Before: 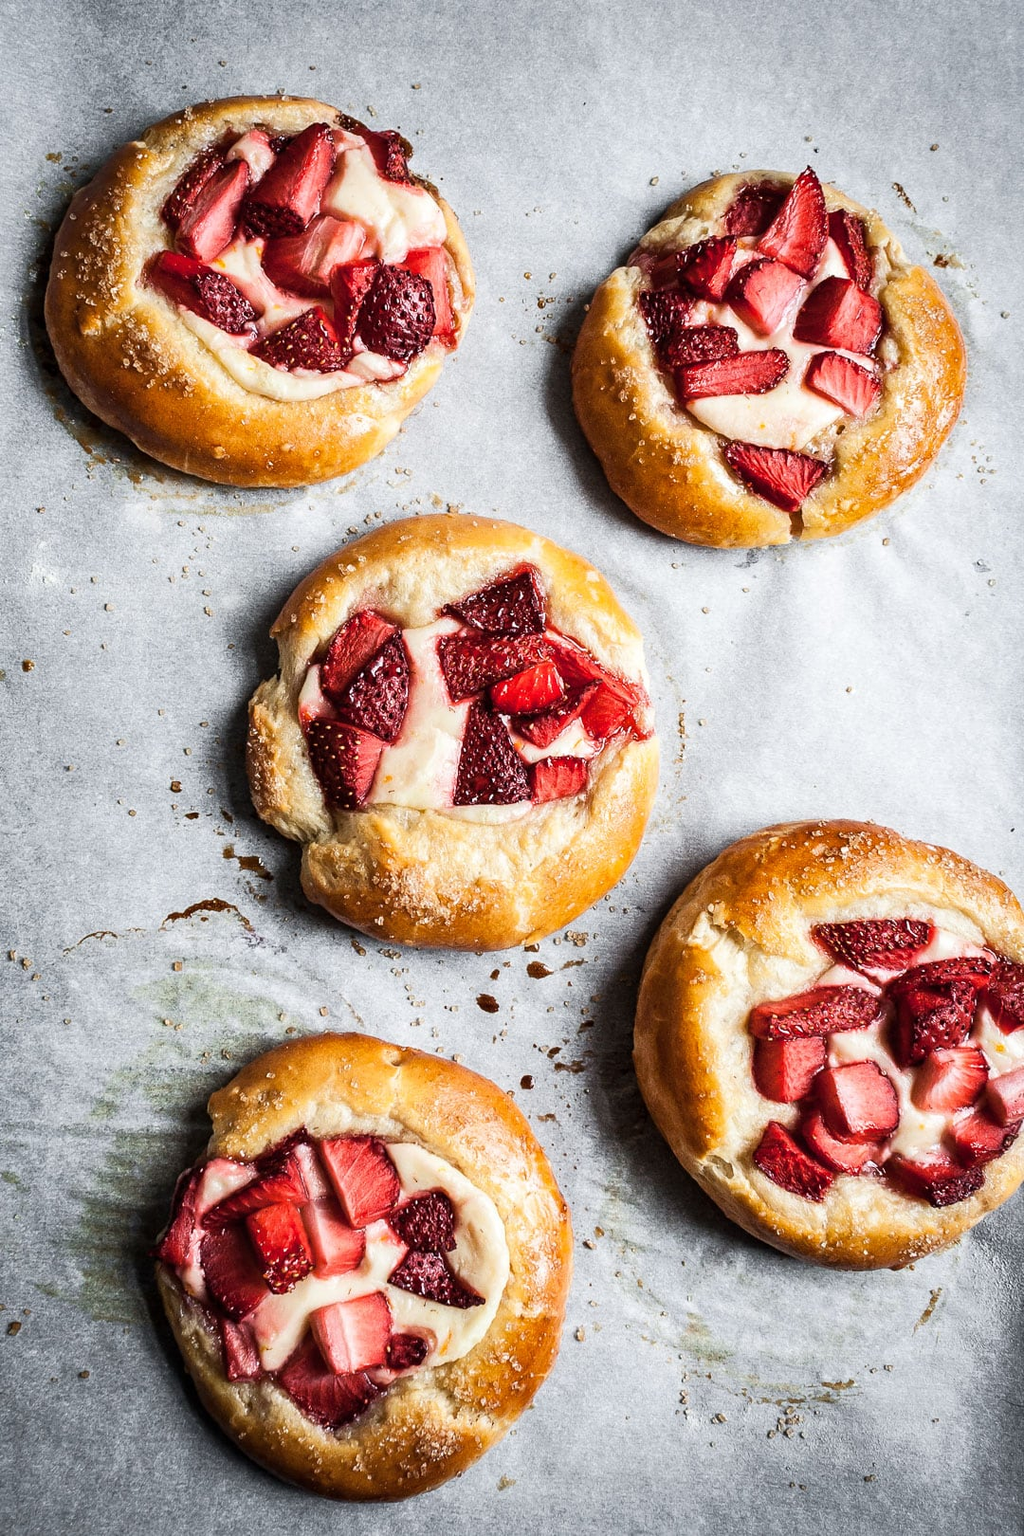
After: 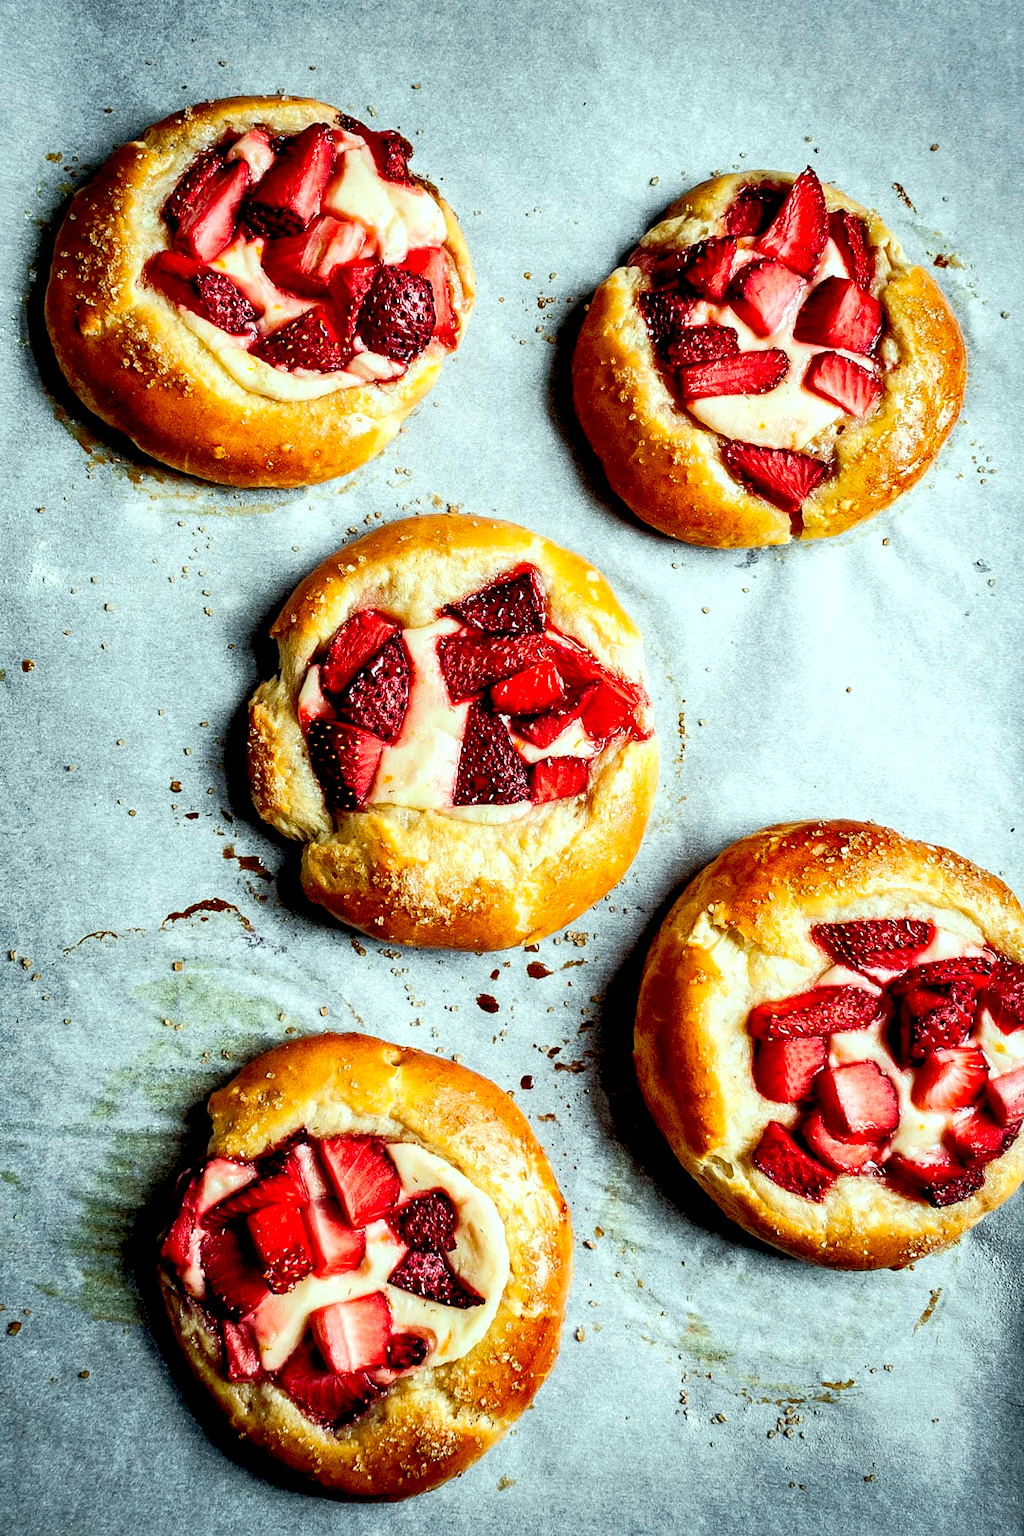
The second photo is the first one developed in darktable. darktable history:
shadows and highlights: shadows 48.95, highlights -40.68, soften with gaussian
exposure: black level correction 0.024, exposure 0.185 EV, compensate exposure bias true, compensate highlight preservation false
color correction: highlights a* -7.5, highlights b* 1.04, shadows a* -3.07, saturation 1.4
